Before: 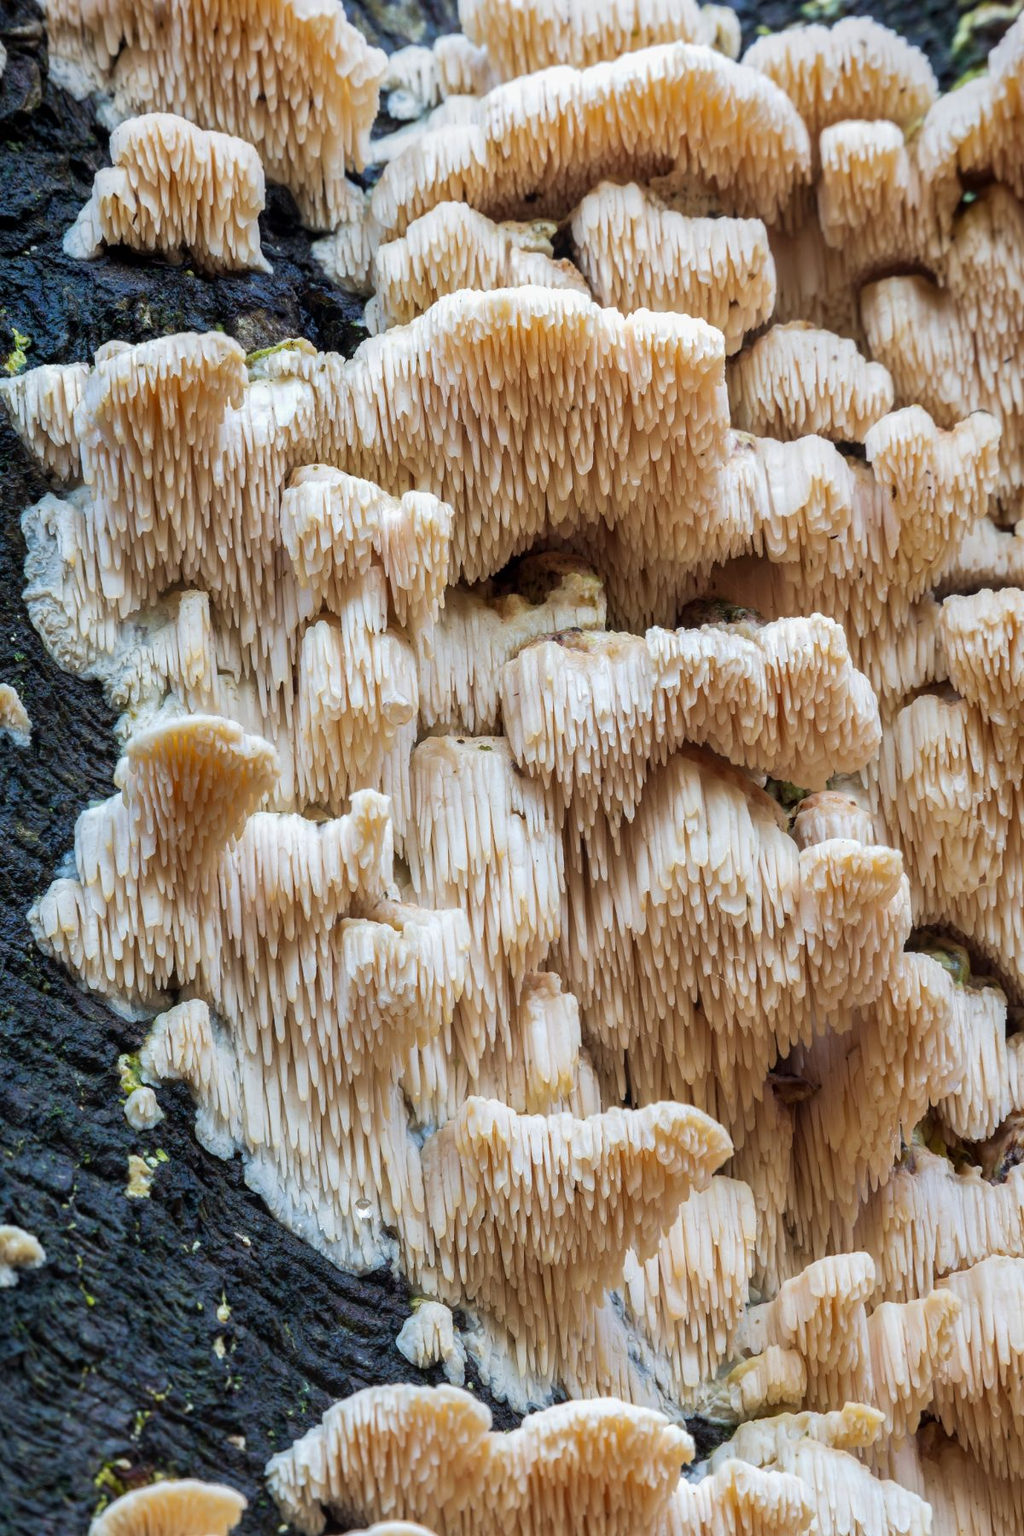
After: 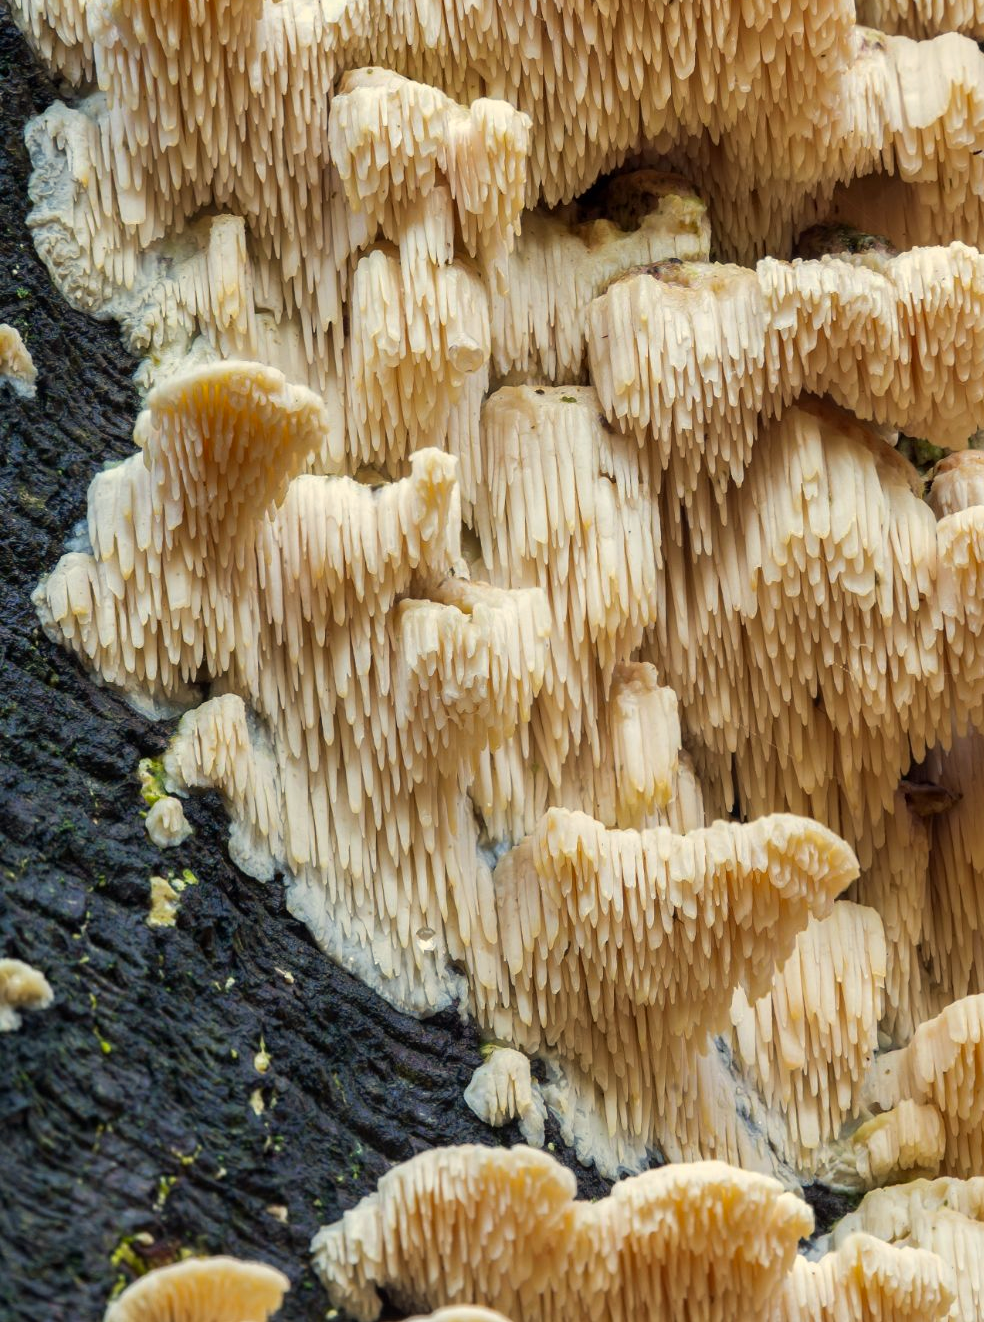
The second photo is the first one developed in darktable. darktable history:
crop: top 26.531%, right 17.959%
color correction: highlights a* 1.39, highlights b* 17.83
